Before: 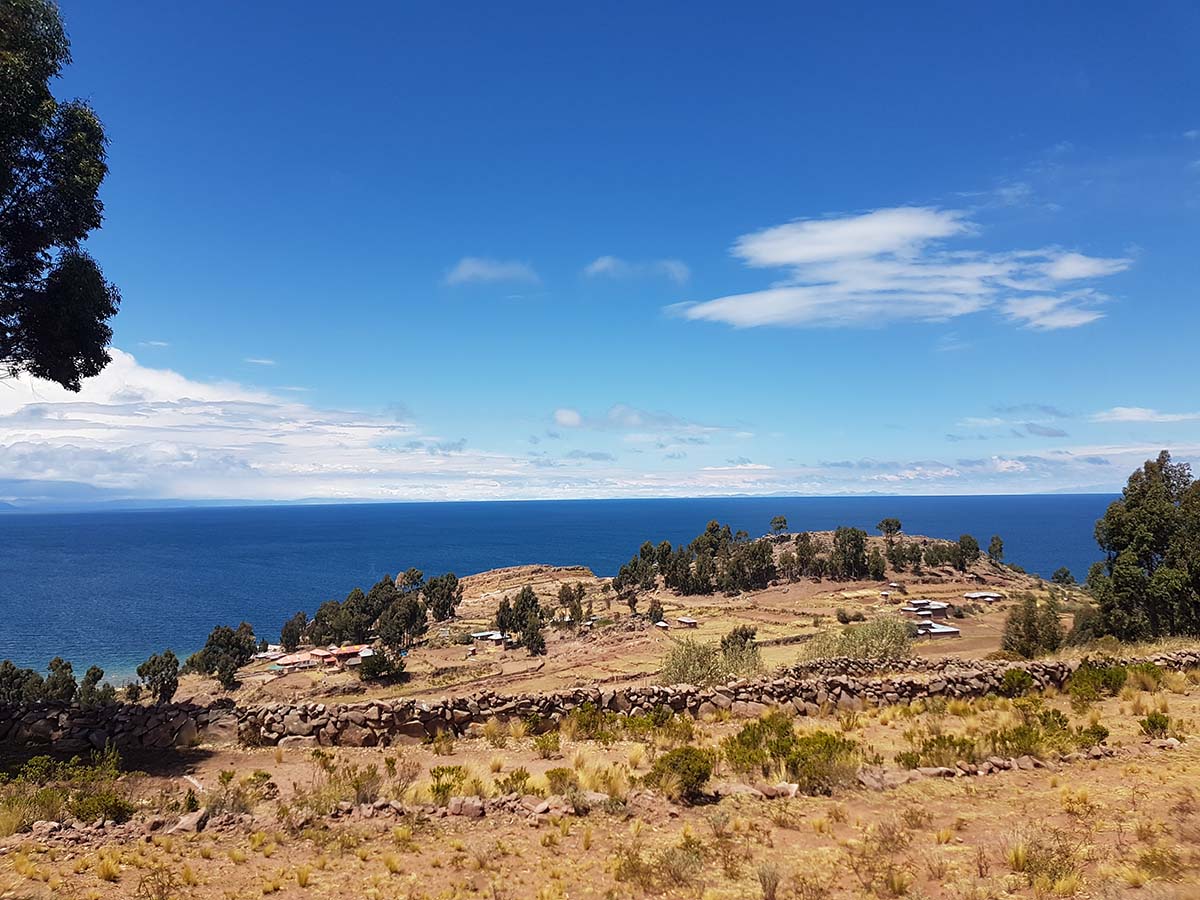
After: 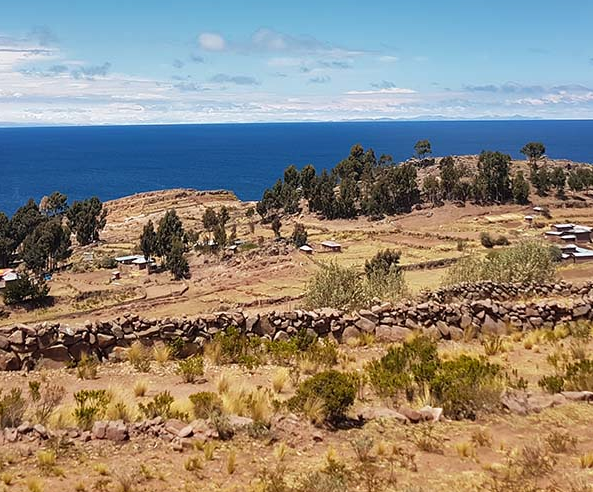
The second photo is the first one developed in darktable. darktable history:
shadows and highlights: highlights color adjustment 0%, low approximation 0.01, soften with gaussian
crop: left 29.672%, top 41.786%, right 20.851%, bottom 3.487%
